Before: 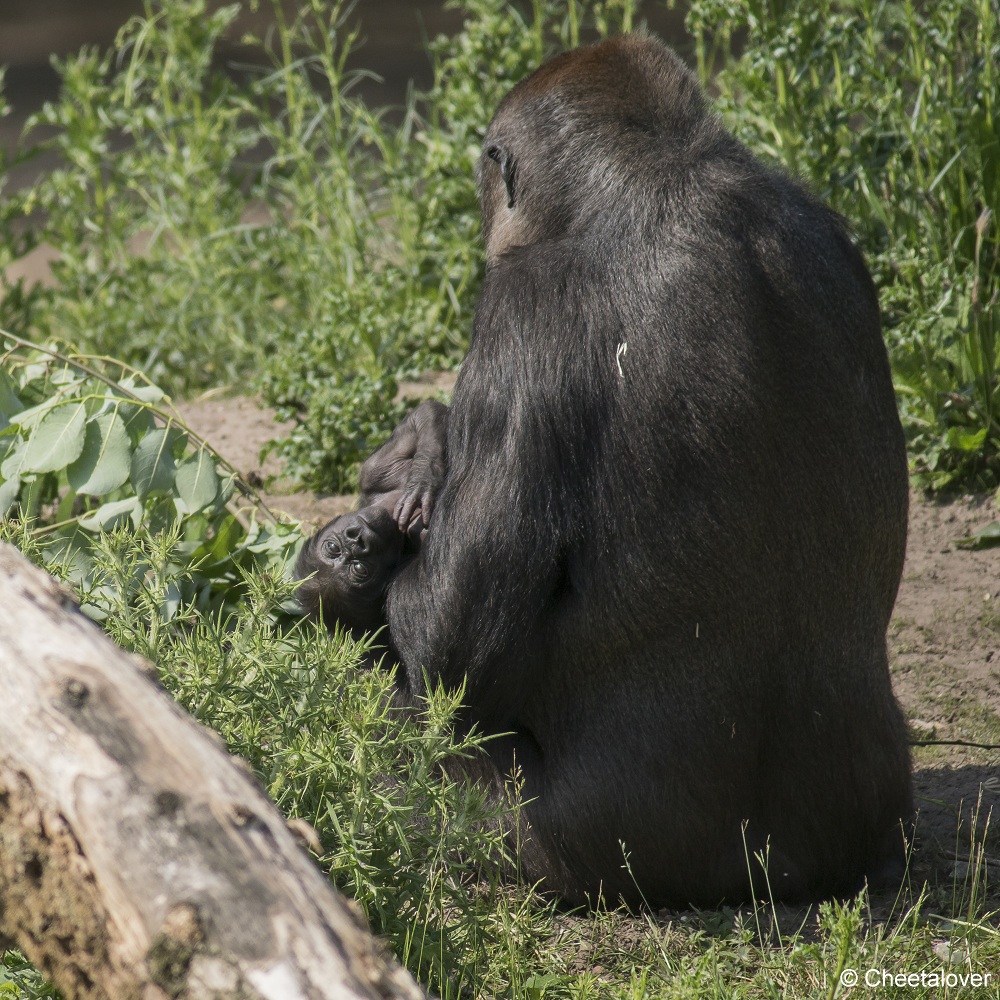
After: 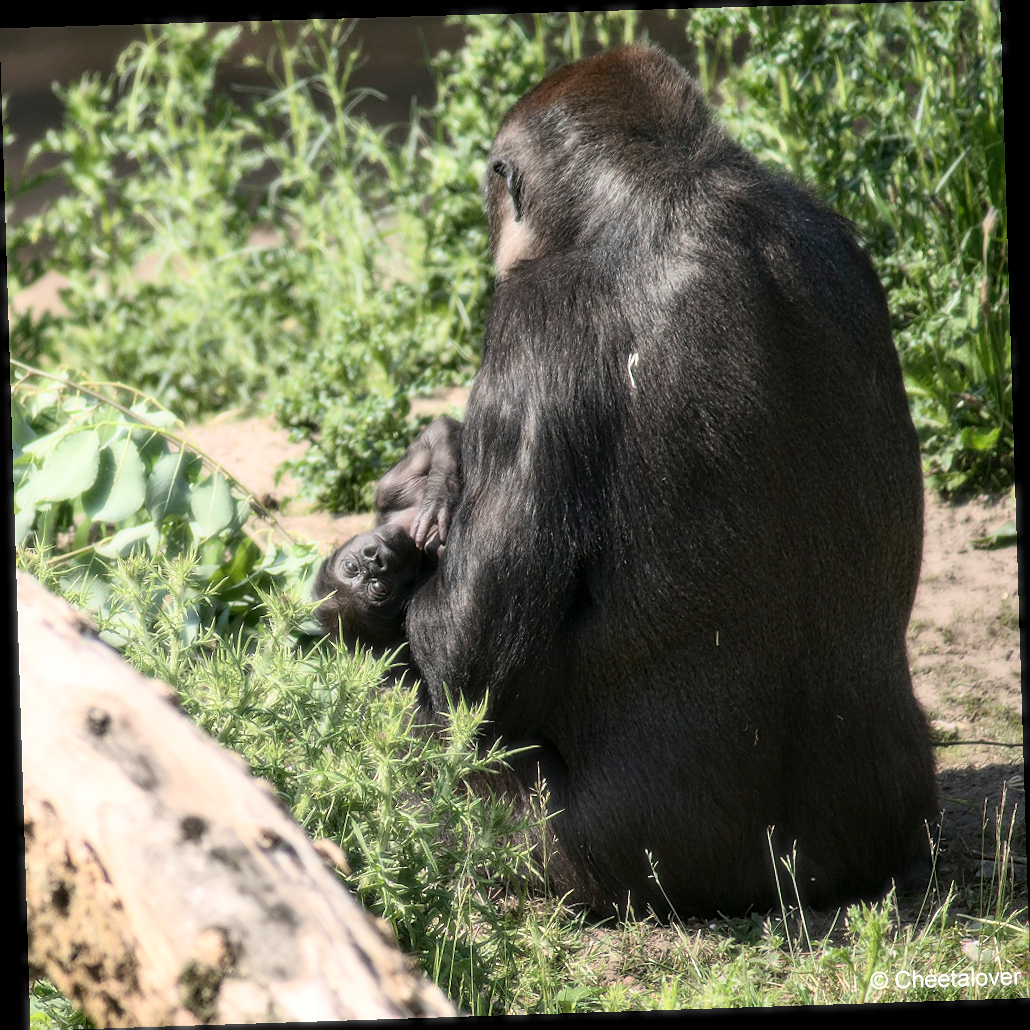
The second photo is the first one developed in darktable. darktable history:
sharpen: on, module defaults
rotate and perspective: rotation -1.77°, lens shift (horizontal) 0.004, automatic cropping off
bloom: size 0%, threshold 54.82%, strength 8.31%
